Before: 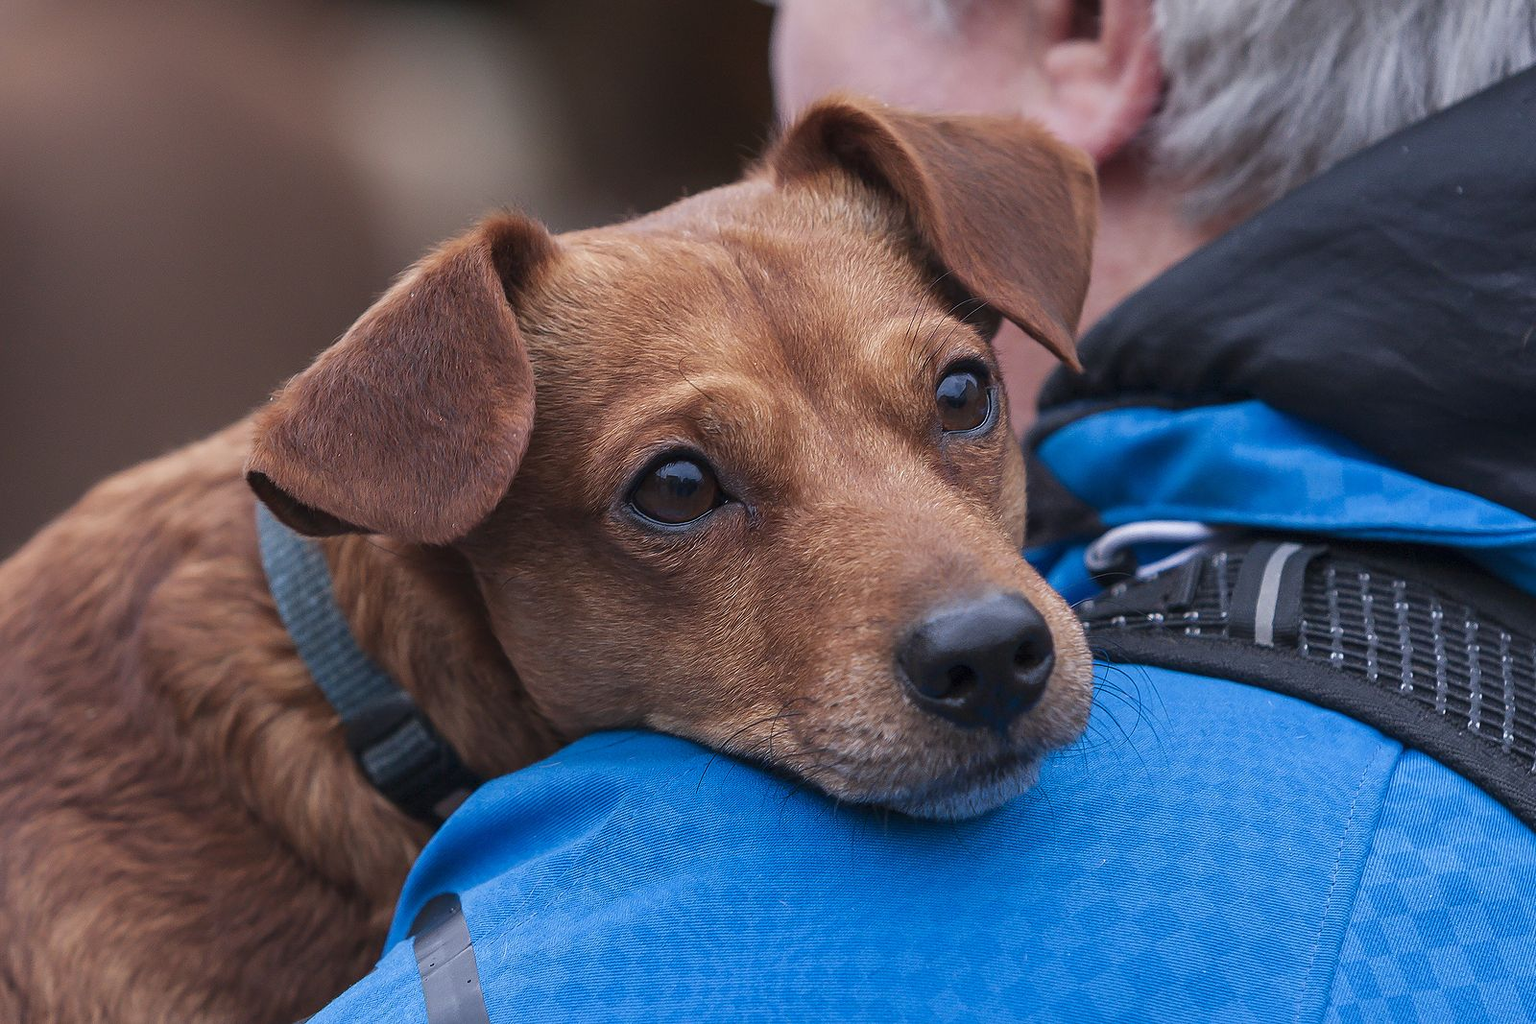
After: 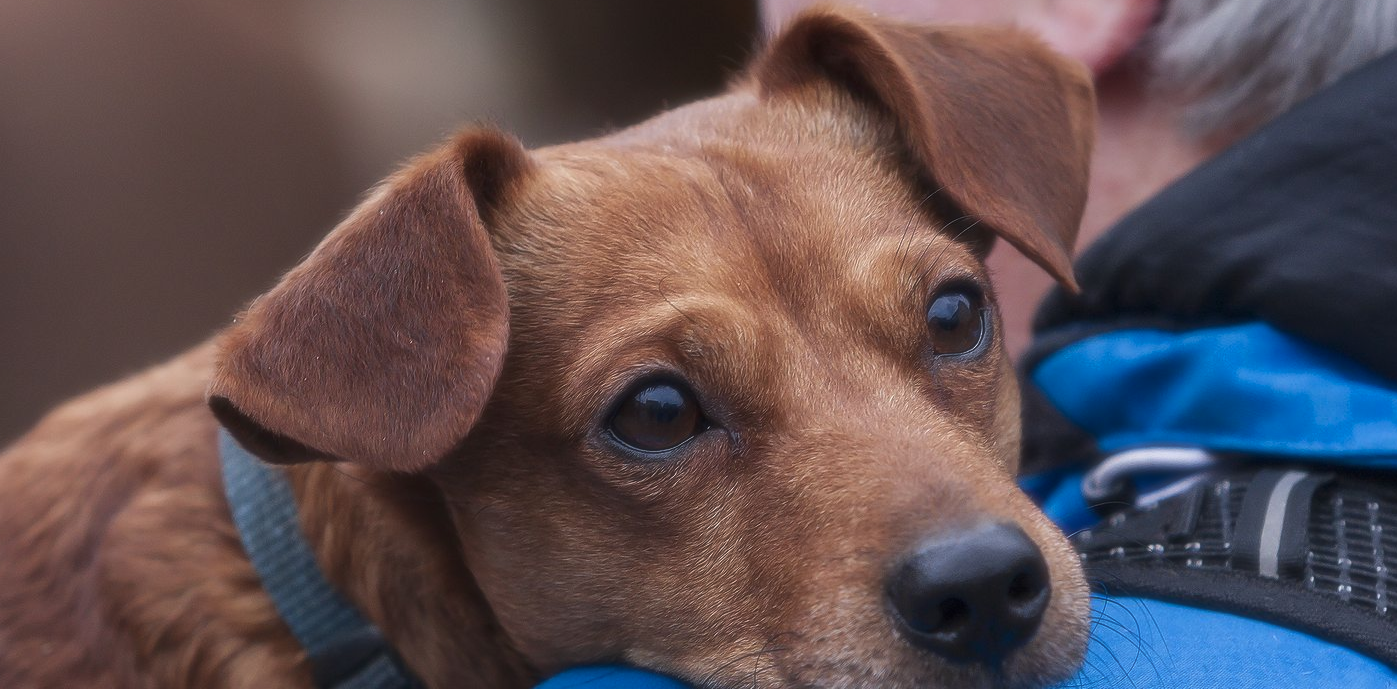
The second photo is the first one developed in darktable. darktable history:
soften: size 19.52%, mix 20.32%
crop: left 3.015%, top 8.969%, right 9.647%, bottom 26.457%
contrast brightness saturation: contrast 0.03, brightness -0.04
